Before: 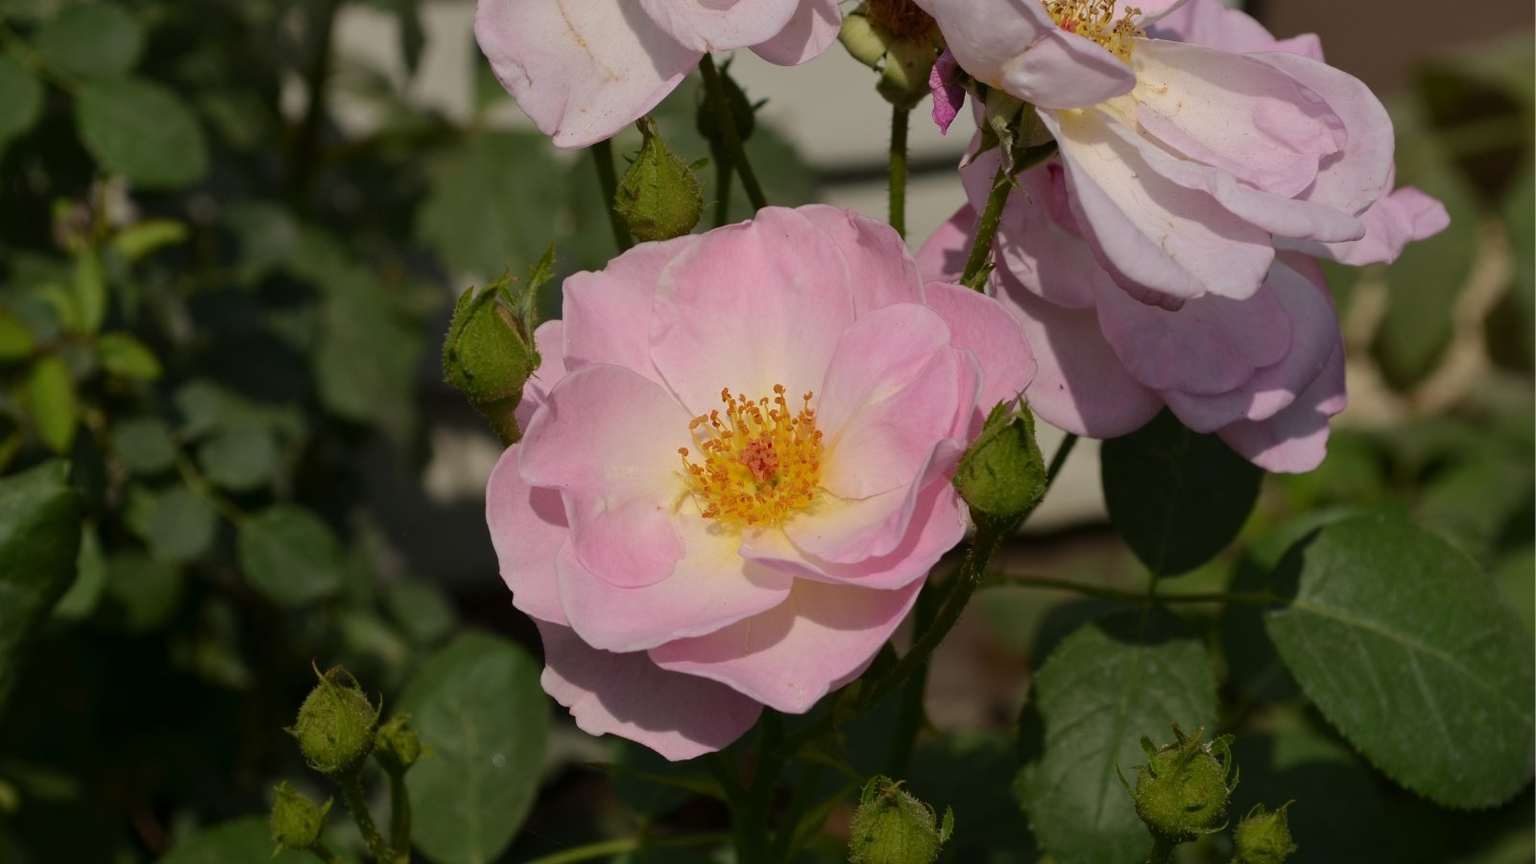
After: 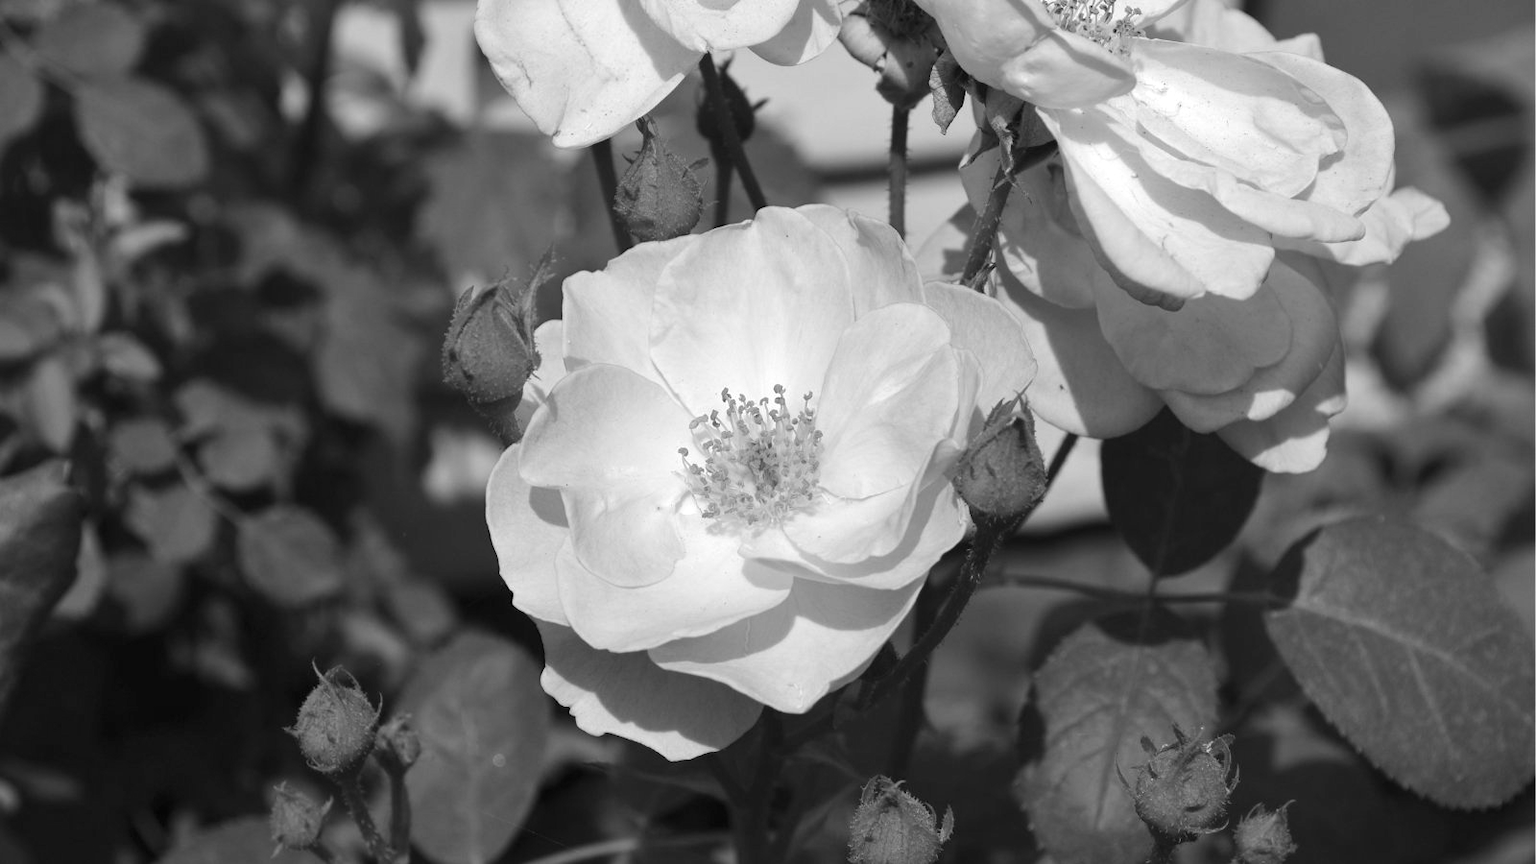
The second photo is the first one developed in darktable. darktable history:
exposure: black level correction 0, exposure 0.9 EV, compensate highlight preservation false
monochrome: on, module defaults
